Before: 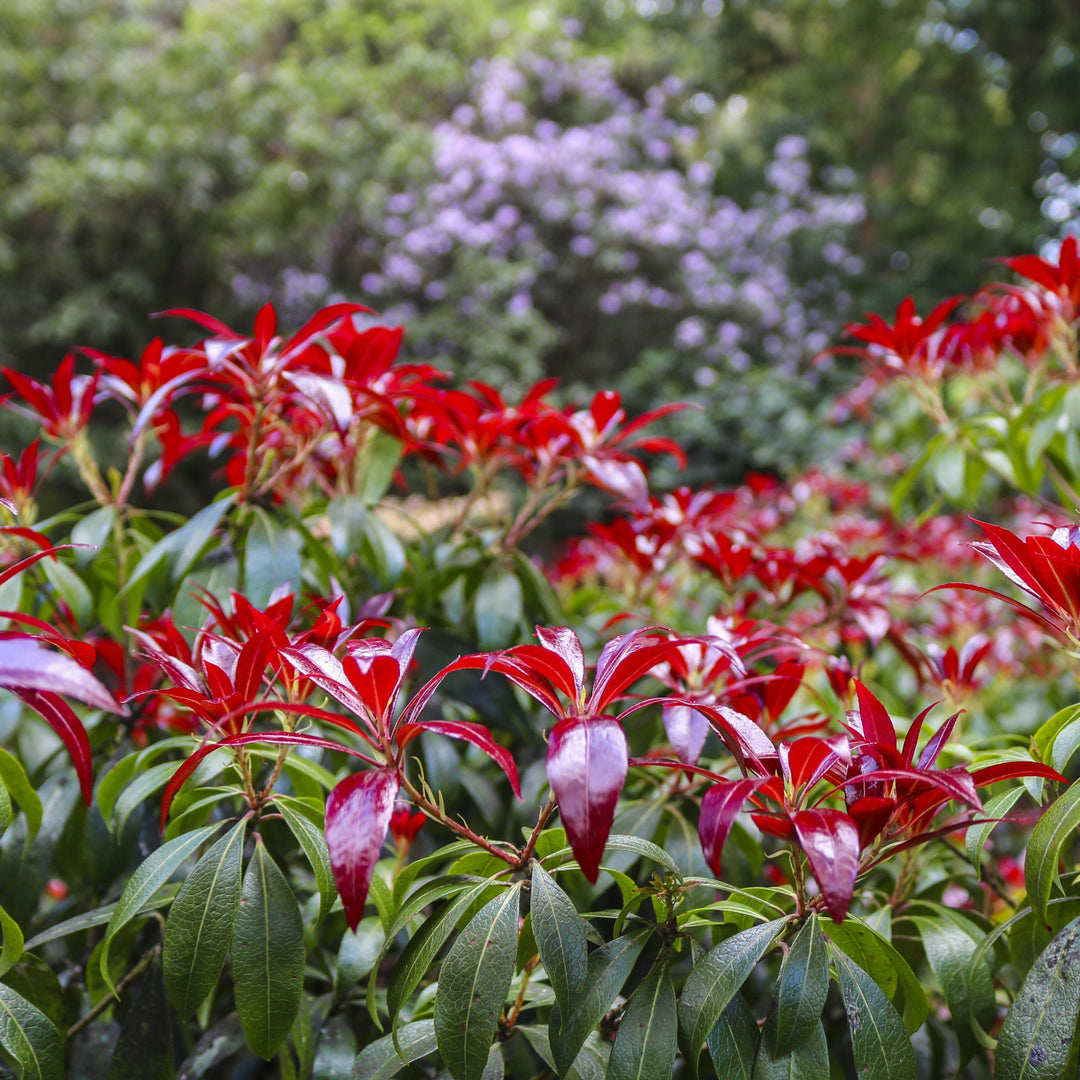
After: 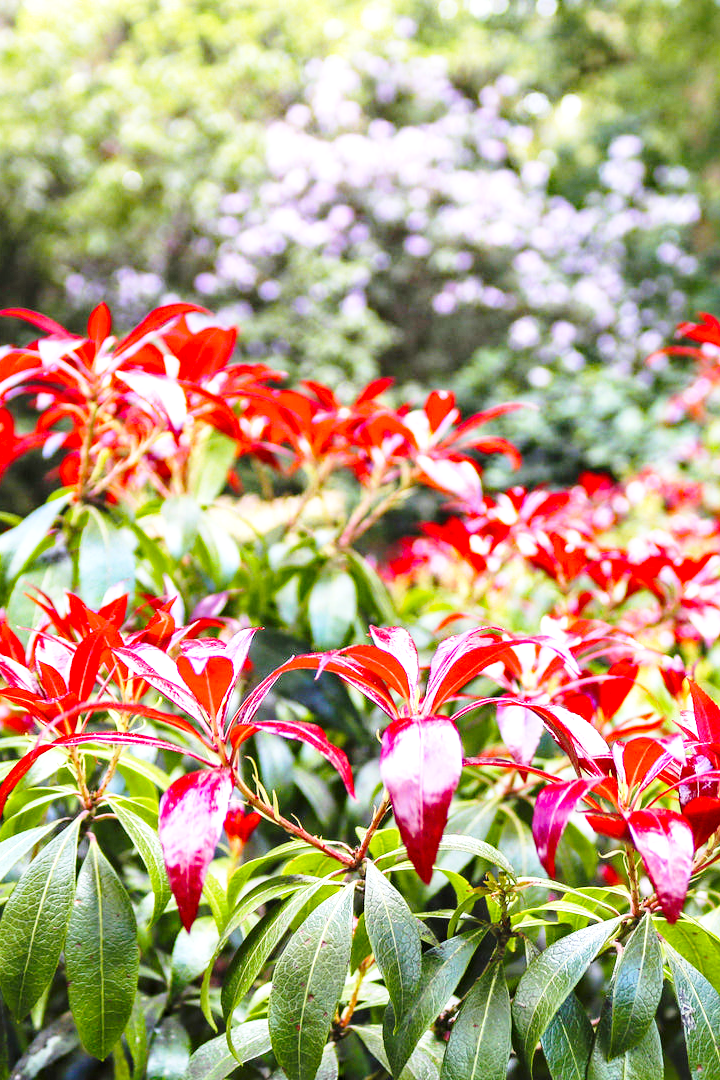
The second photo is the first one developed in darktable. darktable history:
exposure: black level correction 0.001, exposure 1.035 EV, compensate highlight preservation false
crop and rotate: left 15.373%, right 17.944%
haze removal: compatibility mode true
base curve: curves: ch0 [(0, 0) (0.028, 0.03) (0.121, 0.232) (0.46, 0.748) (0.859, 0.968) (1, 1)], preserve colors none
